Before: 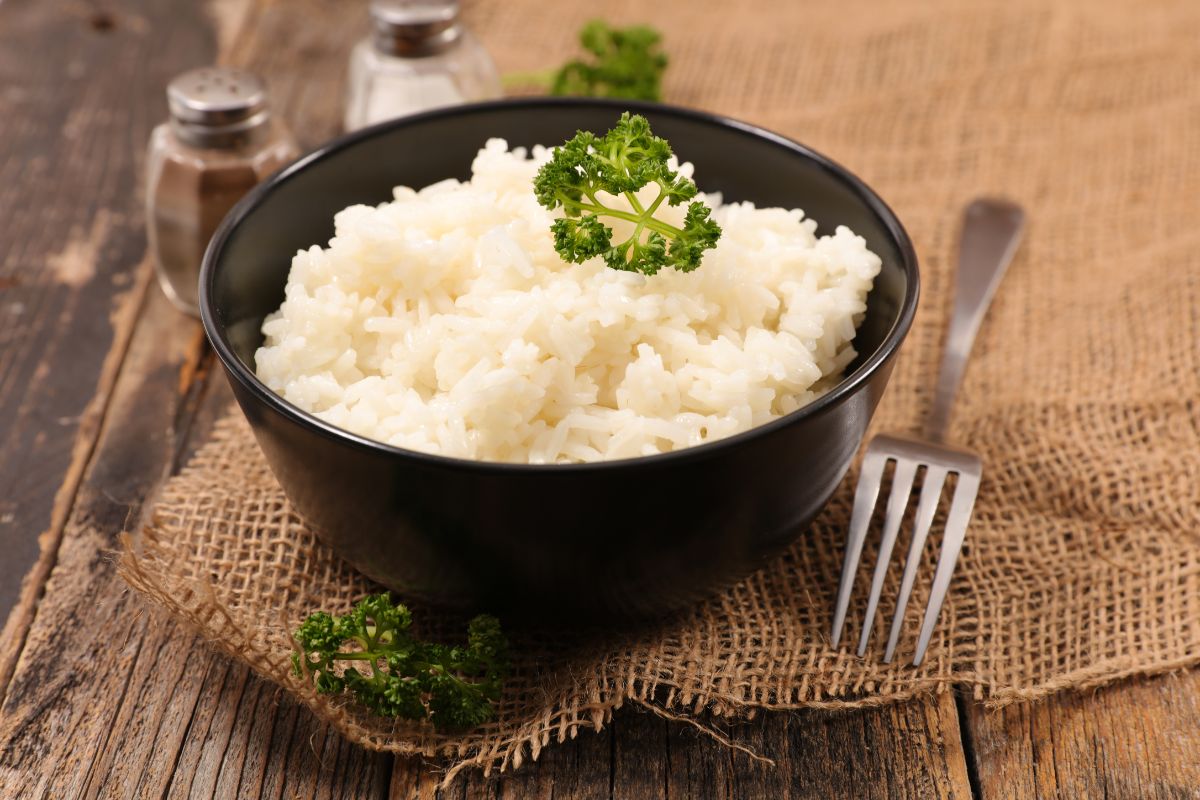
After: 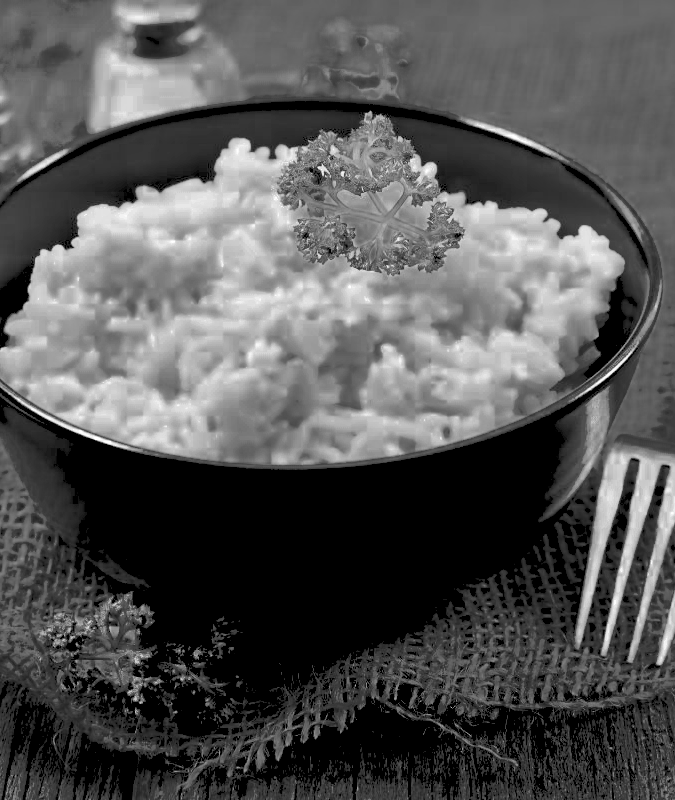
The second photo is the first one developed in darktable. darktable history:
tone curve: curves: ch0 [(0, 0) (0.003, 0.003) (0.011, 0.011) (0.025, 0.024) (0.044, 0.044) (0.069, 0.068) (0.1, 0.098) (0.136, 0.133) (0.177, 0.174) (0.224, 0.22) (0.277, 0.272) (0.335, 0.329) (0.399, 0.392) (0.468, 0.46) (0.543, 0.607) (0.623, 0.676) (0.709, 0.75) (0.801, 0.828) (0.898, 0.912) (1, 1)], preserve colors none
rgb levels: levels [[0.027, 0.429, 0.996], [0, 0.5, 1], [0, 0.5, 1]]
exposure: black level correction -0.002, exposure 0.54 EV, compensate highlight preservation false
crop: left 21.496%, right 22.254%
local contrast: mode bilateral grid, contrast 25, coarseness 60, detail 151%, midtone range 0.2
base curve: curves: ch0 [(0, 0) (0.257, 0.25) (0.482, 0.586) (0.757, 0.871) (1, 1)]
color zones: curves: ch0 [(0.002, 0.429) (0.121, 0.212) (0.198, 0.113) (0.276, 0.344) (0.331, 0.541) (0.41, 0.56) (0.482, 0.289) (0.619, 0.227) (0.721, 0.18) (0.821, 0.435) (0.928, 0.555) (1, 0.587)]; ch1 [(0, 0) (0.143, 0) (0.286, 0) (0.429, 0) (0.571, 0) (0.714, 0) (0.857, 0)]
color contrast: green-magenta contrast 1.55, blue-yellow contrast 1.83
